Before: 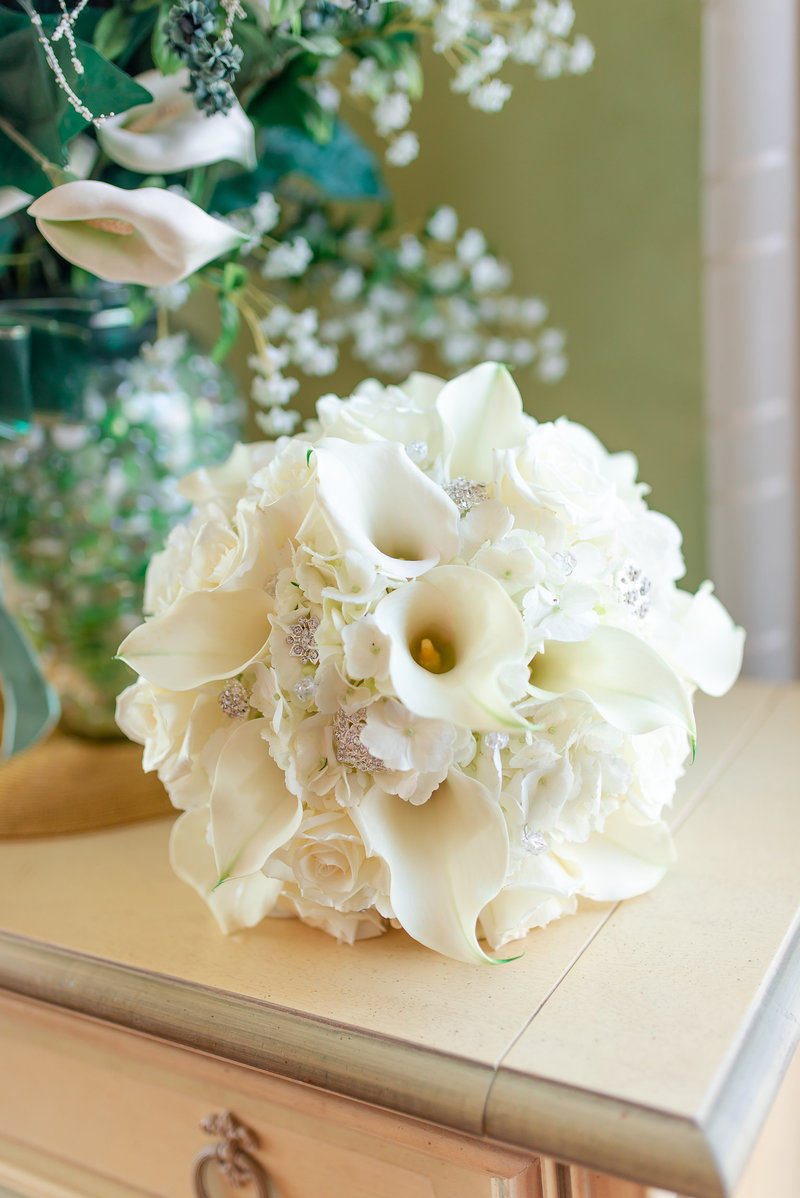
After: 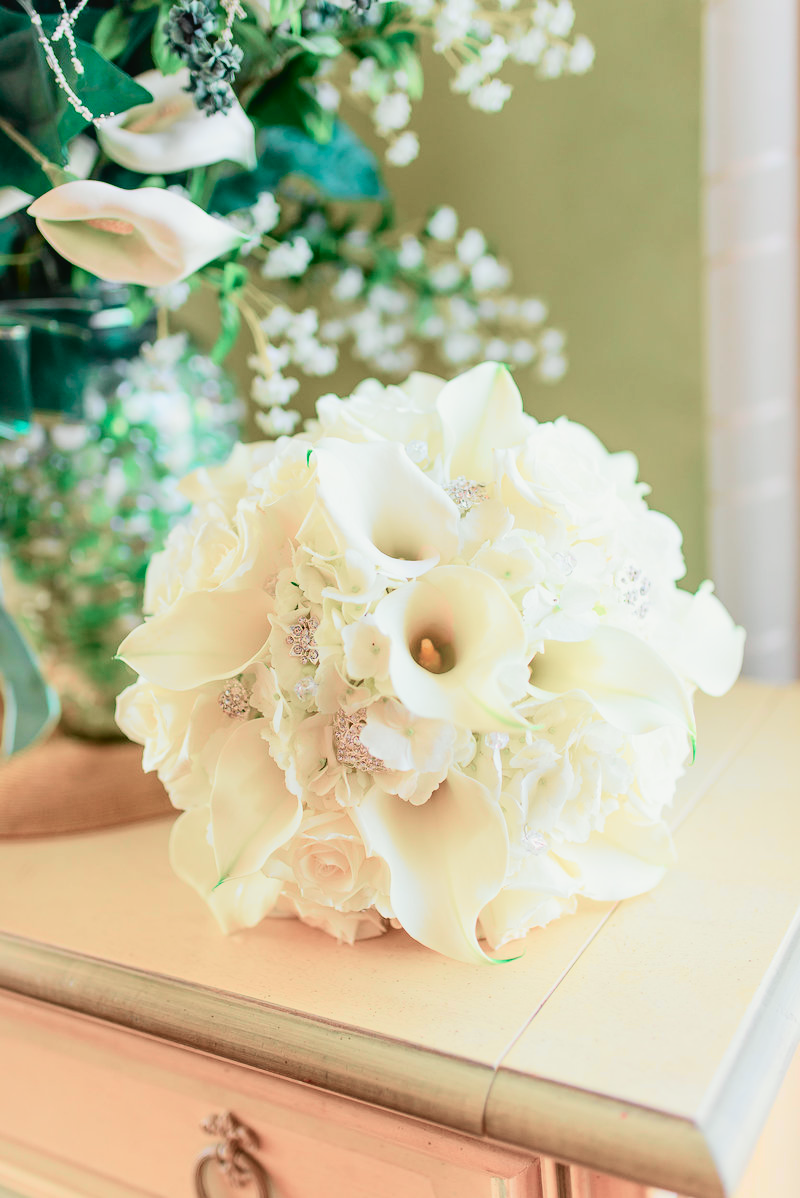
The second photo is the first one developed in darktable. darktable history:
tone curve: curves: ch0 [(0, 0.023) (0.113, 0.081) (0.204, 0.197) (0.498, 0.608) (0.709, 0.819) (0.984, 0.961)]; ch1 [(0, 0) (0.172, 0.123) (0.317, 0.272) (0.414, 0.382) (0.476, 0.479) (0.505, 0.501) (0.528, 0.54) (0.618, 0.647) (0.709, 0.764) (1, 1)]; ch2 [(0, 0) (0.411, 0.424) (0.492, 0.502) (0.521, 0.521) (0.55, 0.576) (0.686, 0.638) (1, 1)], color space Lab, independent channels, preserve colors none
